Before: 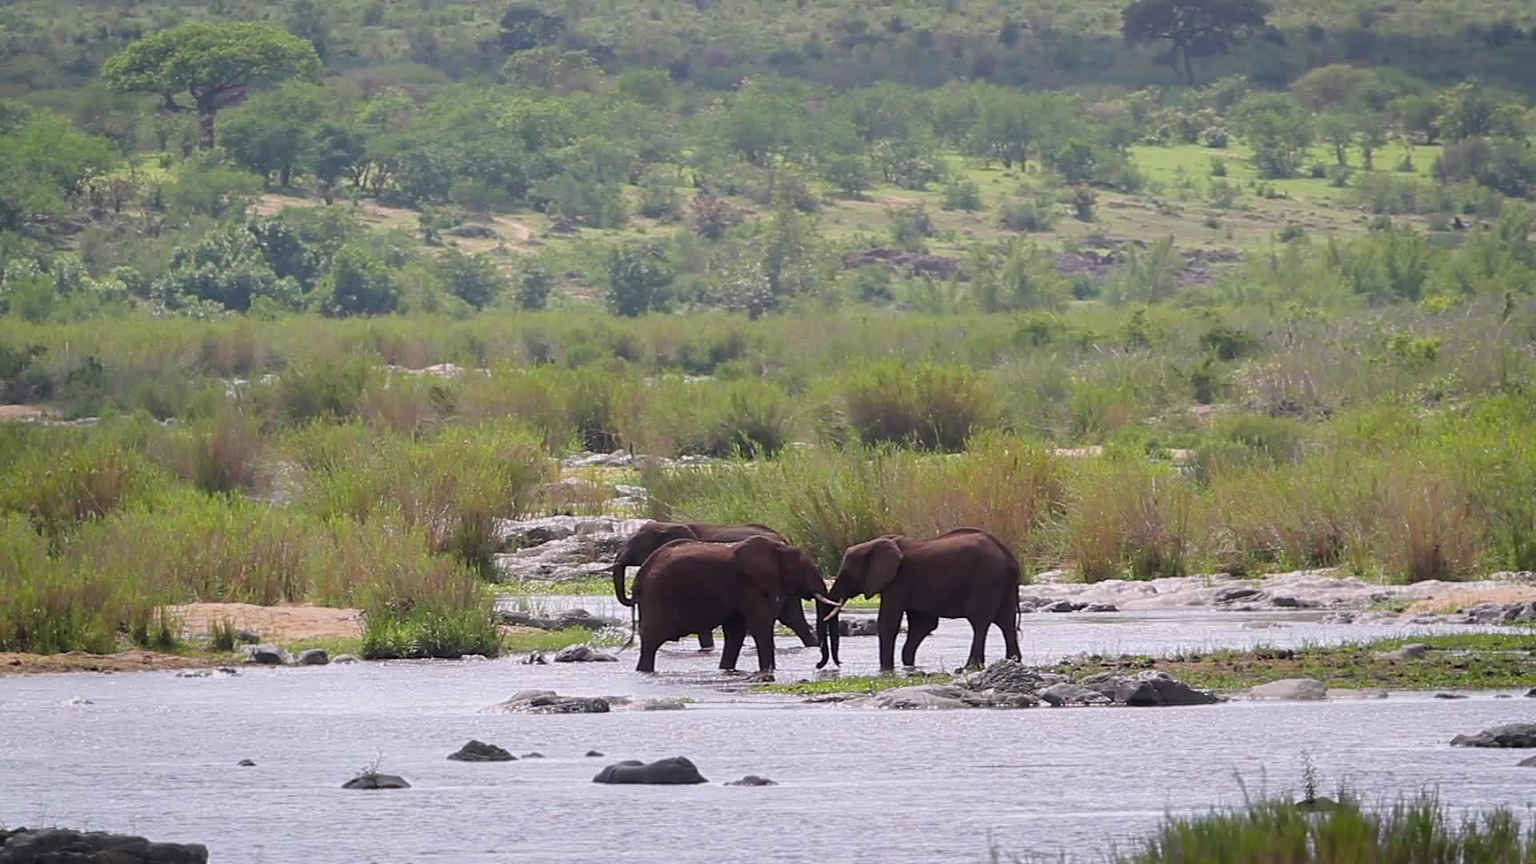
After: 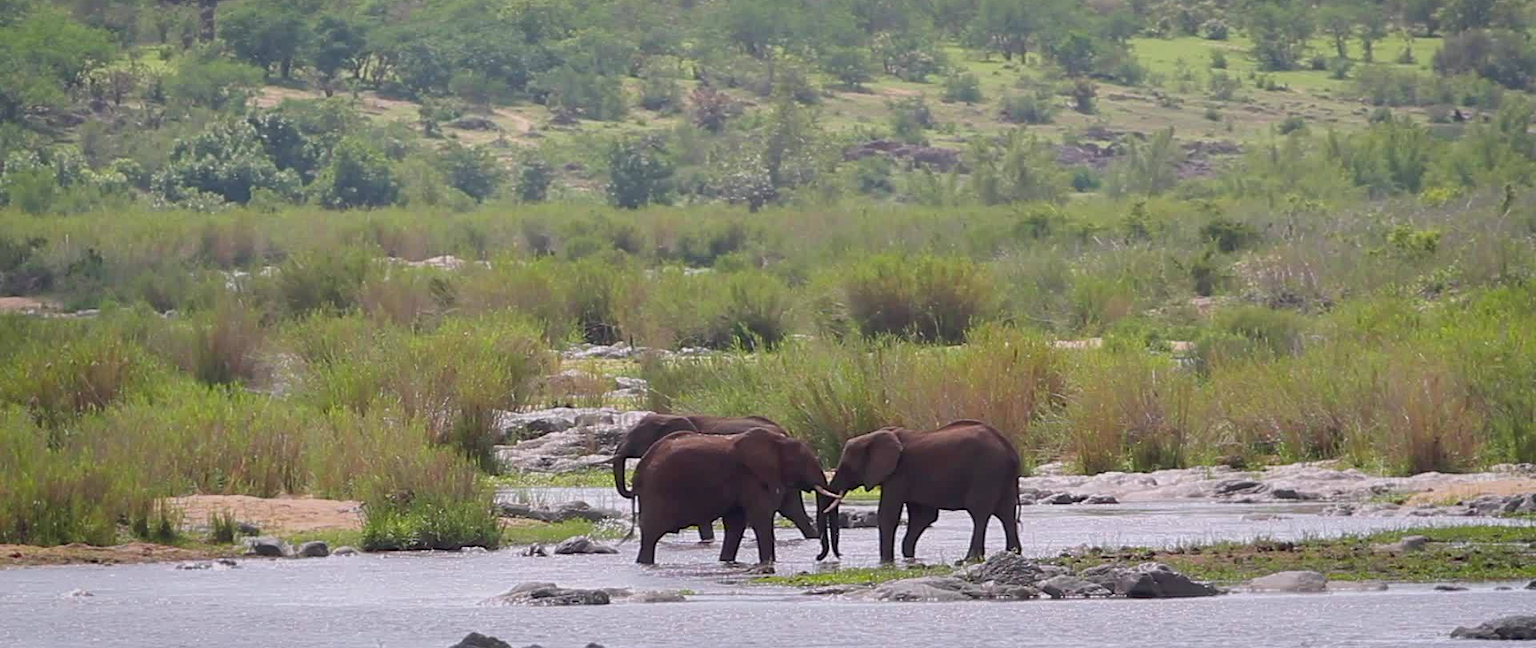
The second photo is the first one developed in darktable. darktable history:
crop and rotate: top 12.5%, bottom 12.5%
shadows and highlights: on, module defaults
